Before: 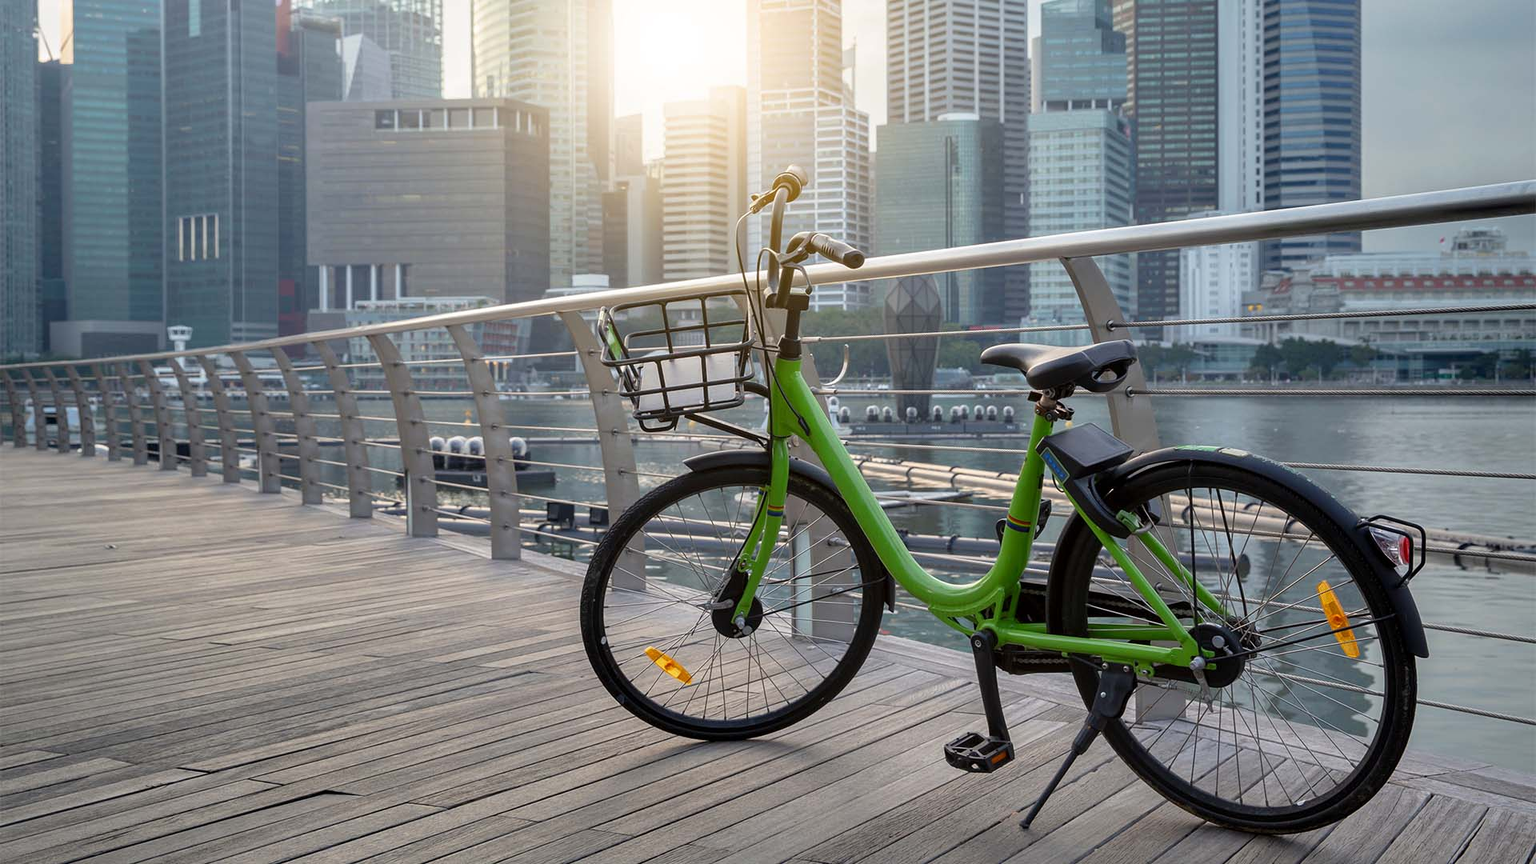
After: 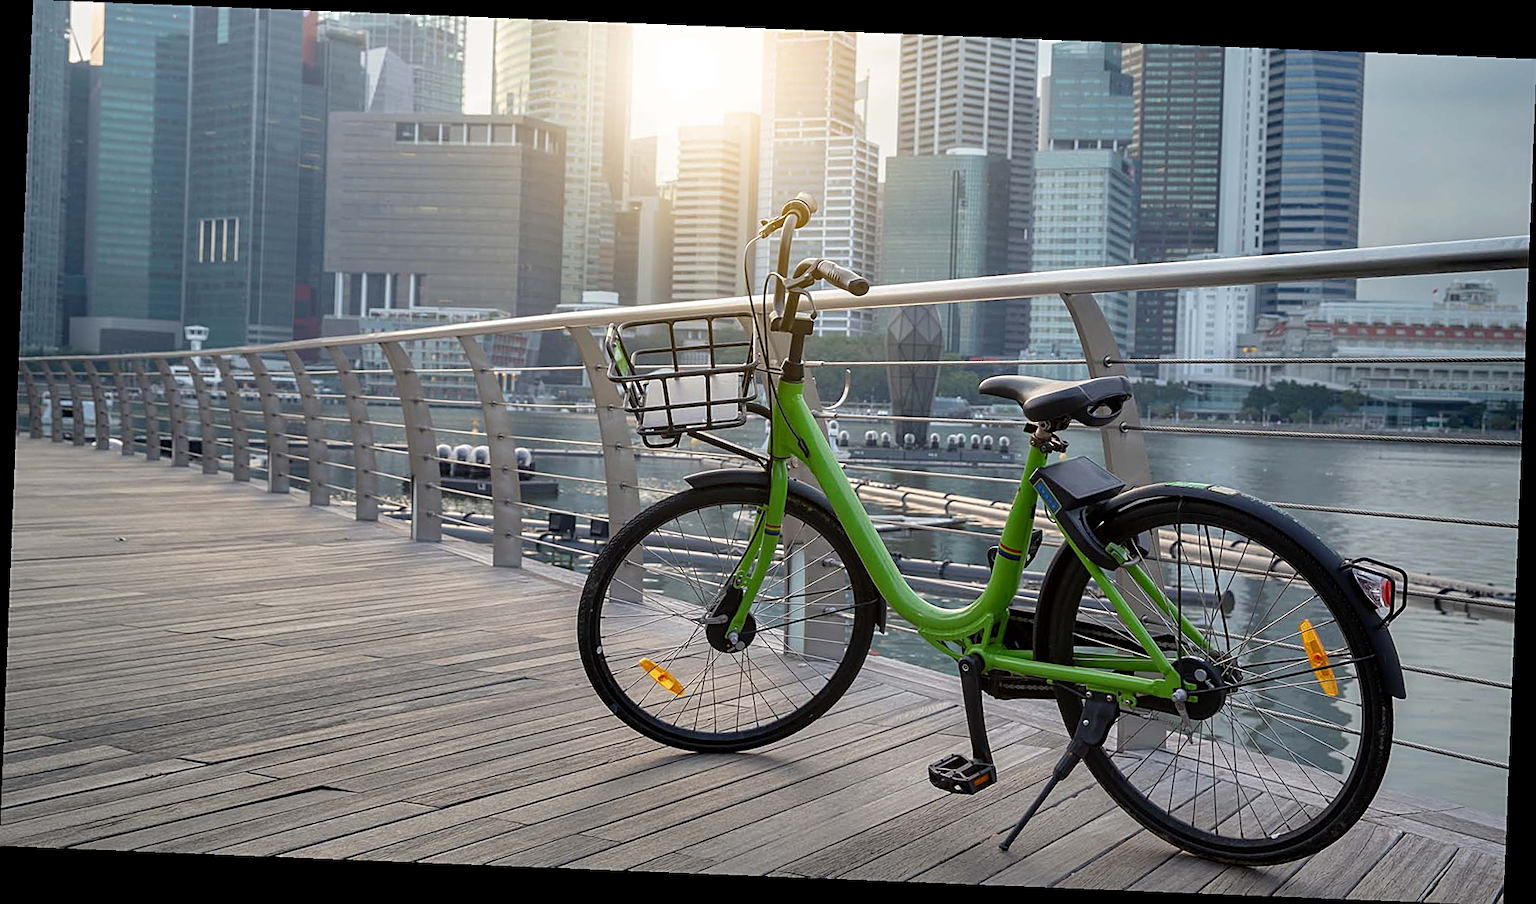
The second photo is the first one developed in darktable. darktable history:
rotate and perspective: rotation 2.27°, automatic cropping off
sharpen: on, module defaults
